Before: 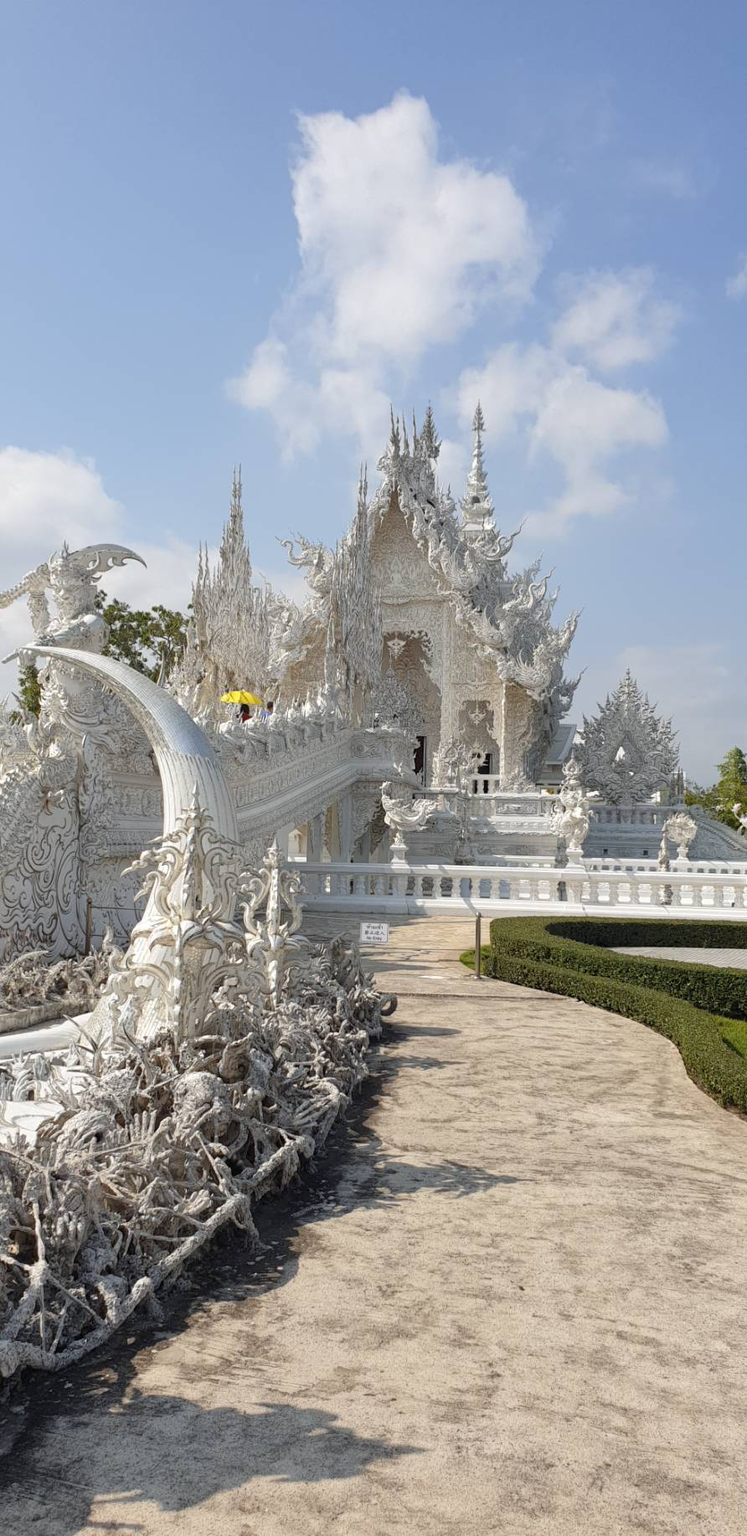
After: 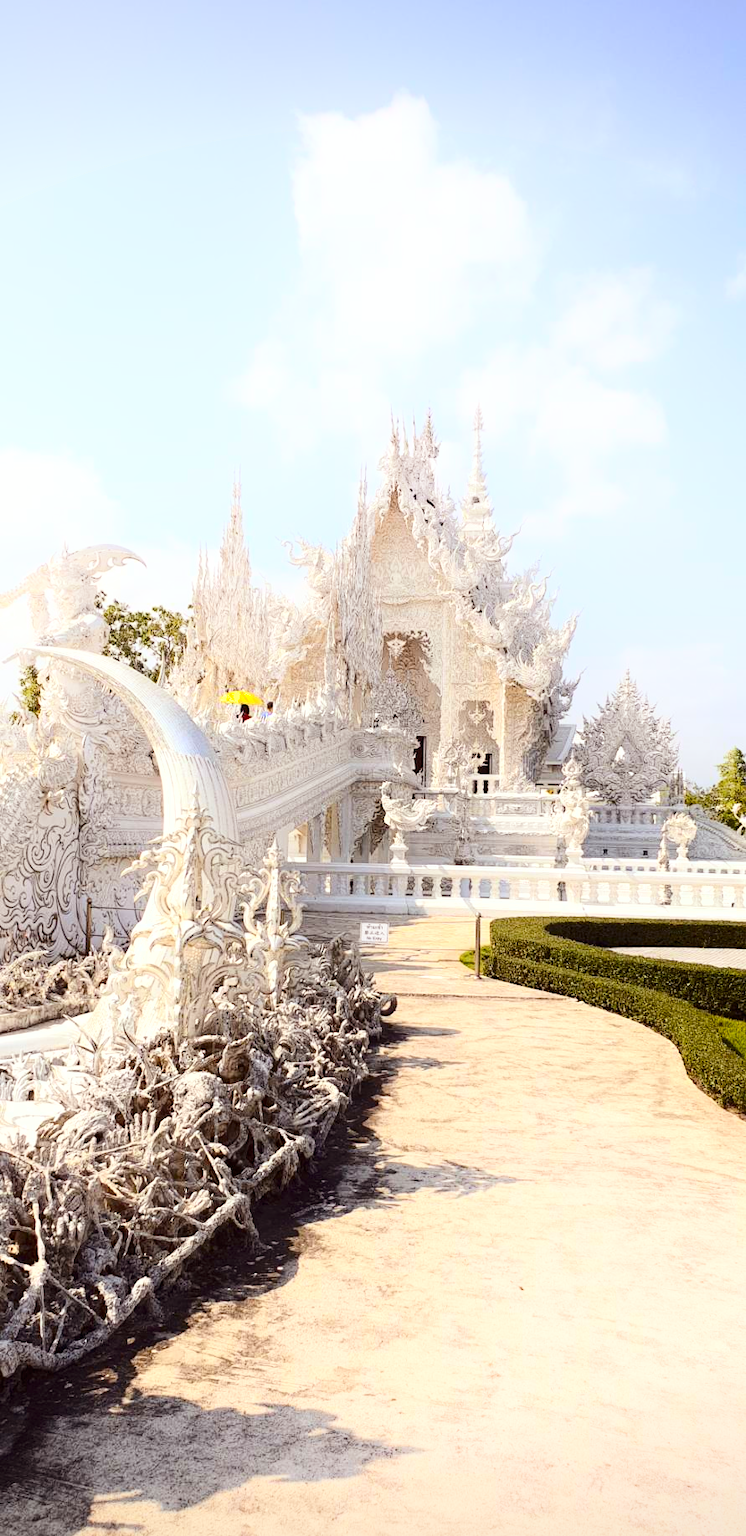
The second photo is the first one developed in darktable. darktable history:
exposure: exposure 0.493 EV, compensate highlight preservation false
vignetting: fall-off start 100.7%, fall-off radius 71.94%, brightness -0.432, saturation -0.196, width/height ratio 1.171, unbound false
shadows and highlights: shadows -40.05, highlights 64.52, soften with gaussian
contrast brightness saturation: contrast 0.288
color balance rgb: power › chroma 1.573%, power › hue 26.69°, linear chroma grading › global chroma 15.132%, perceptual saturation grading › global saturation 18.542%, perceptual brilliance grading › global brilliance 1.586%, perceptual brilliance grading › highlights -3.704%
